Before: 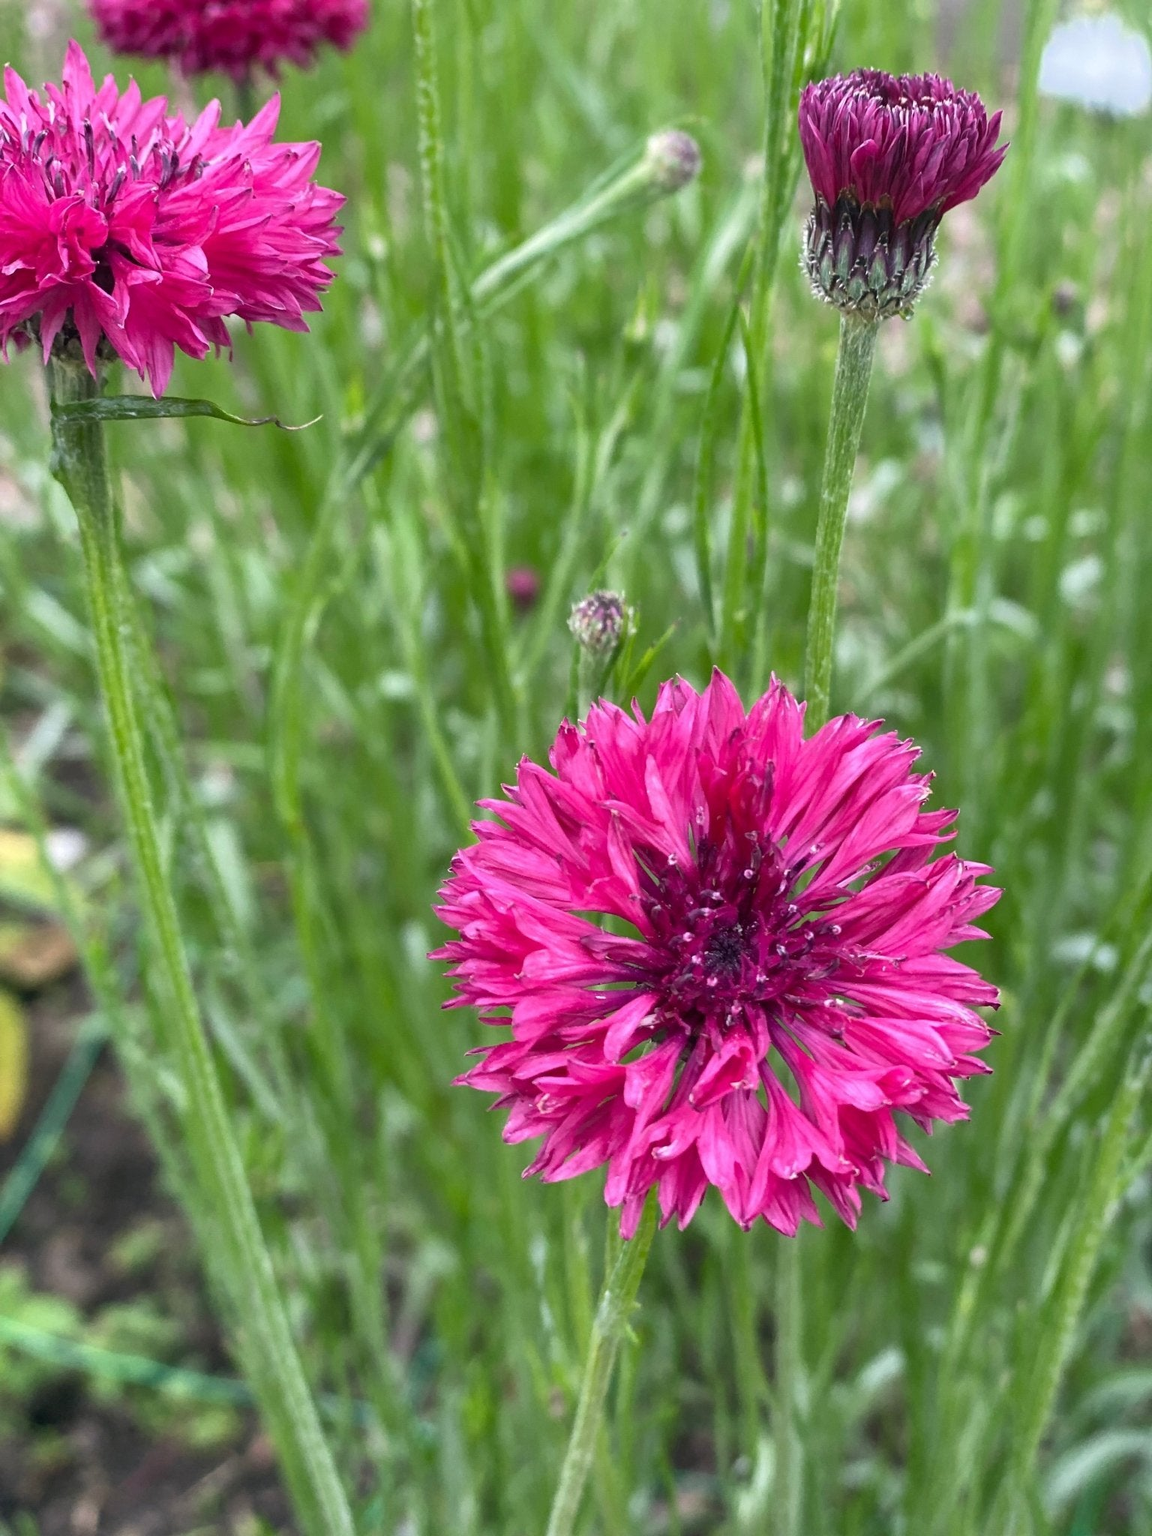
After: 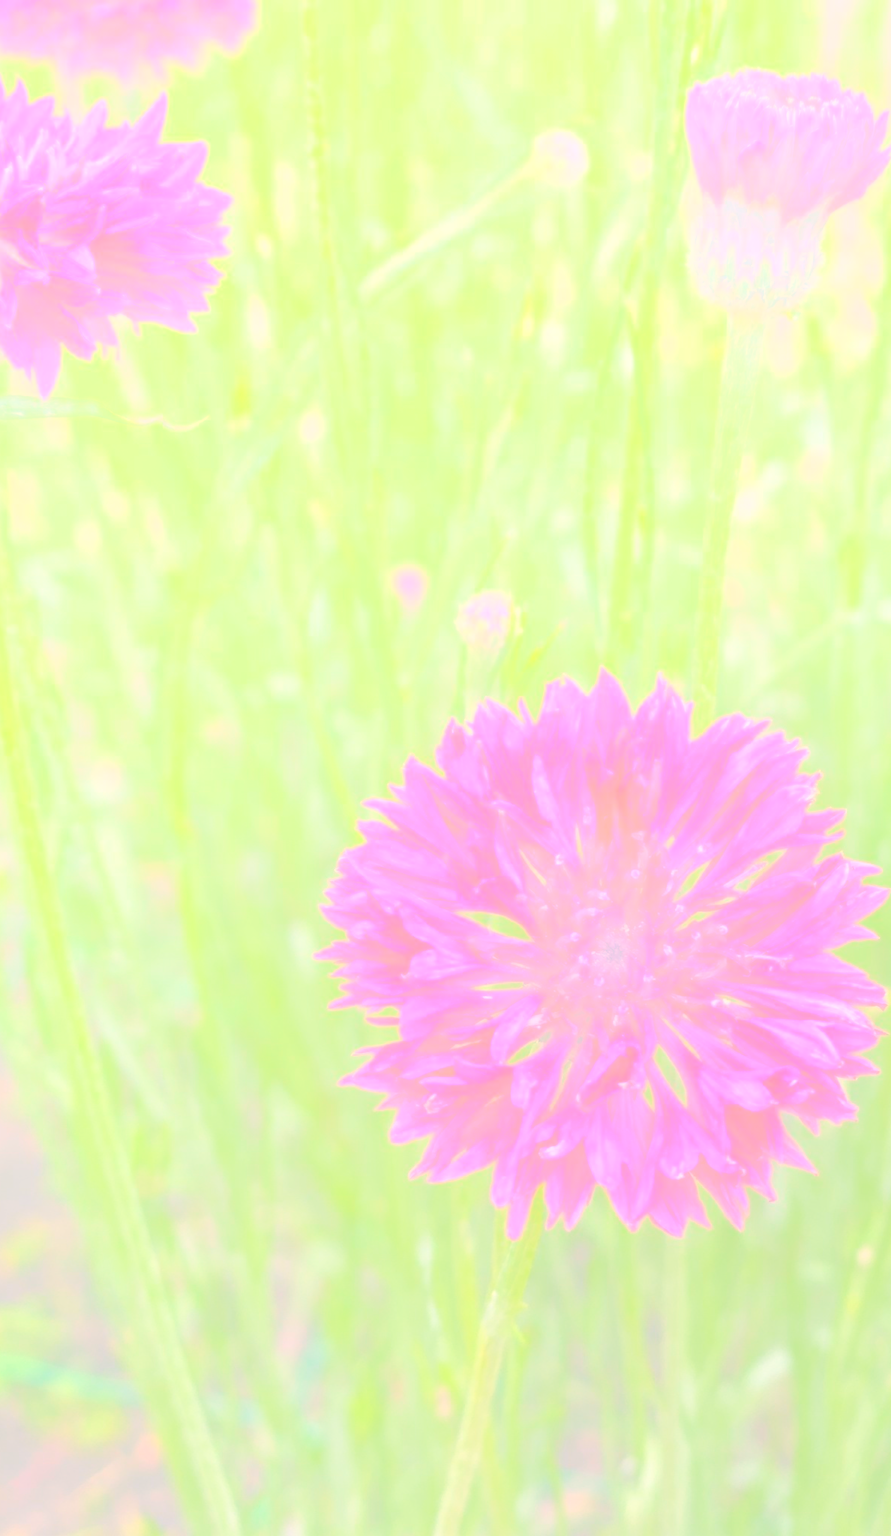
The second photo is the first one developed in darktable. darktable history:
crop: left 9.88%, right 12.664%
bloom: size 70%, threshold 25%, strength 70%
white balance: red 1.127, blue 0.943
tone equalizer: on, module defaults
